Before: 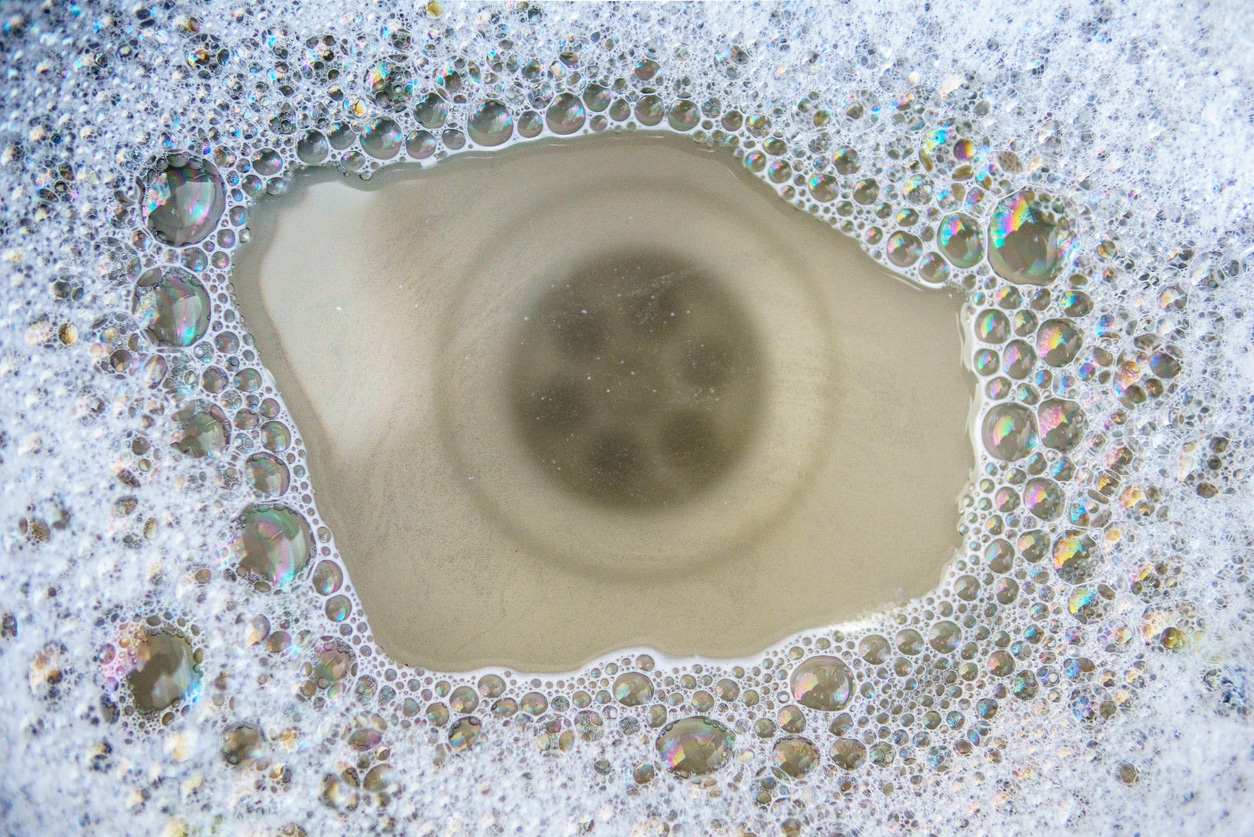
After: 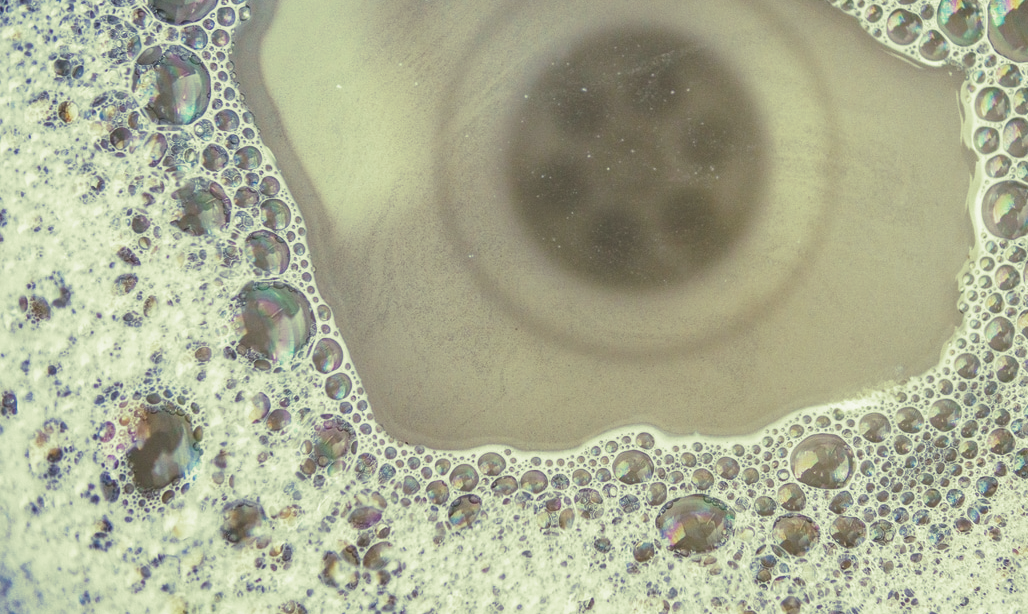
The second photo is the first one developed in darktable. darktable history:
exposure: black level correction -0.025, exposure -0.117 EV, compensate highlight preservation false
crop: top 26.531%, right 17.959%
shadows and highlights: shadows 32, highlights -32, soften with gaussian
split-toning: shadows › hue 290.82°, shadows › saturation 0.34, highlights › saturation 0.38, balance 0, compress 50%
